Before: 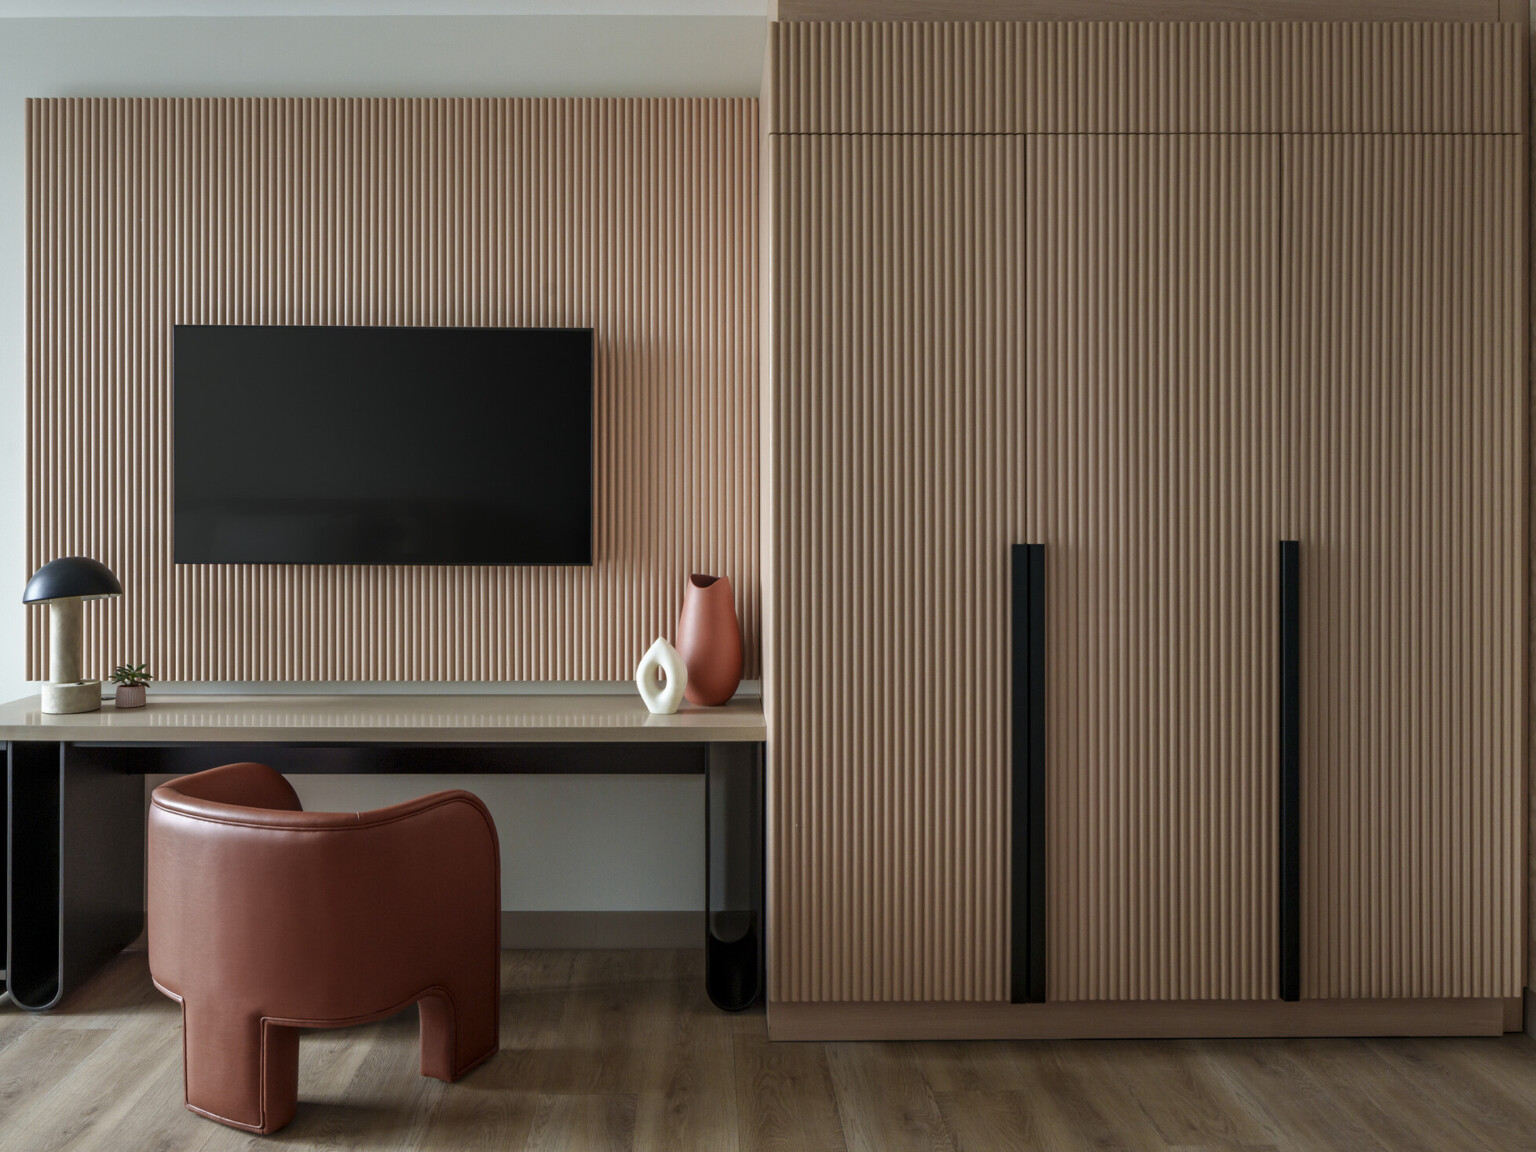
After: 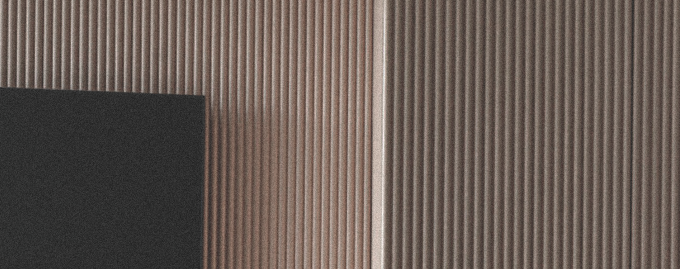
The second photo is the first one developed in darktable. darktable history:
rgb curve: curves: ch0 [(0, 0.186) (0.314, 0.284) (0.775, 0.708) (1, 1)], compensate middle gray true, preserve colors none
crop: left 28.64%, top 16.832%, right 26.637%, bottom 58.055%
color zones: curves: ch0 [(0, 0.559) (0.153, 0.551) (0.229, 0.5) (0.429, 0.5) (0.571, 0.5) (0.714, 0.5) (0.857, 0.5) (1, 0.559)]; ch1 [(0, 0.417) (0.112, 0.336) (0.213, 0.26) (0.429, 0.34) (0.571, 0.35) (0.683, 0.331) (0.857, 0.344) (1, 0.417)]
rotate and perspective: rotation 0.679°, lens shift (horizontal) 0.136, crop left 0.009, crop right 0.991, crop top 0.078, crop bottom 0.95
grain: mid-tones bias 0%
